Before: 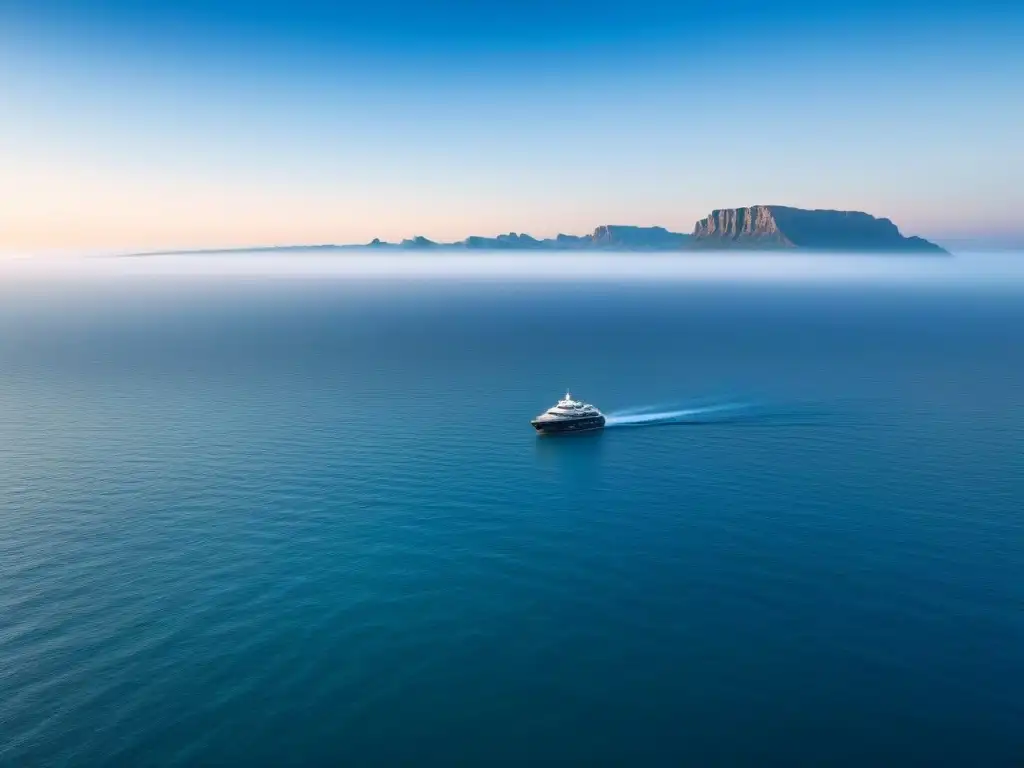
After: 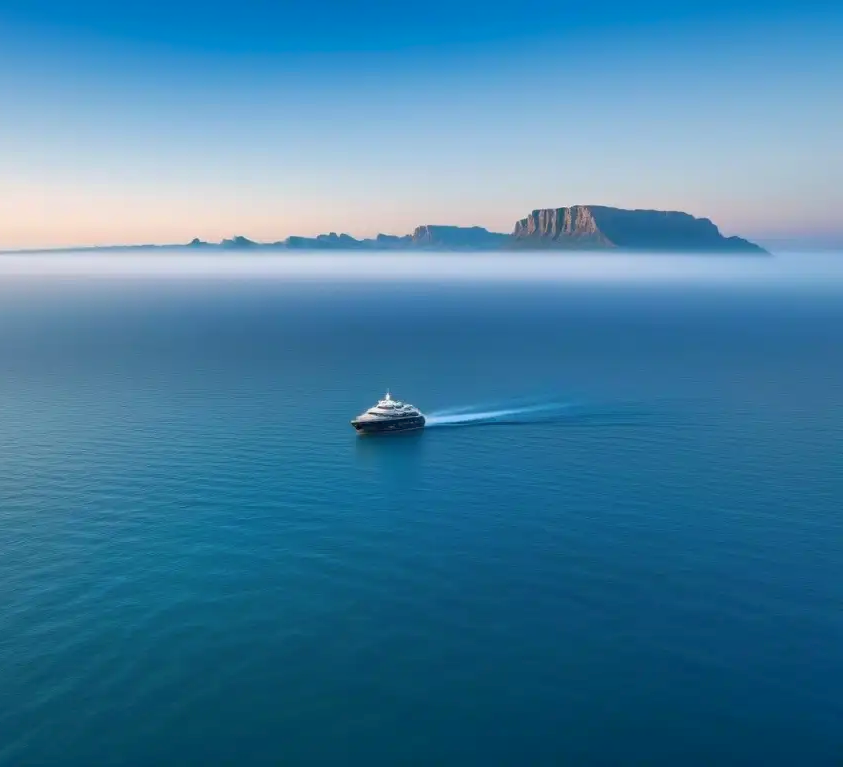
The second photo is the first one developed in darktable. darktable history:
shadows and highlights: on, module defaults
crop: left 17.654%, bottom 0.022%
